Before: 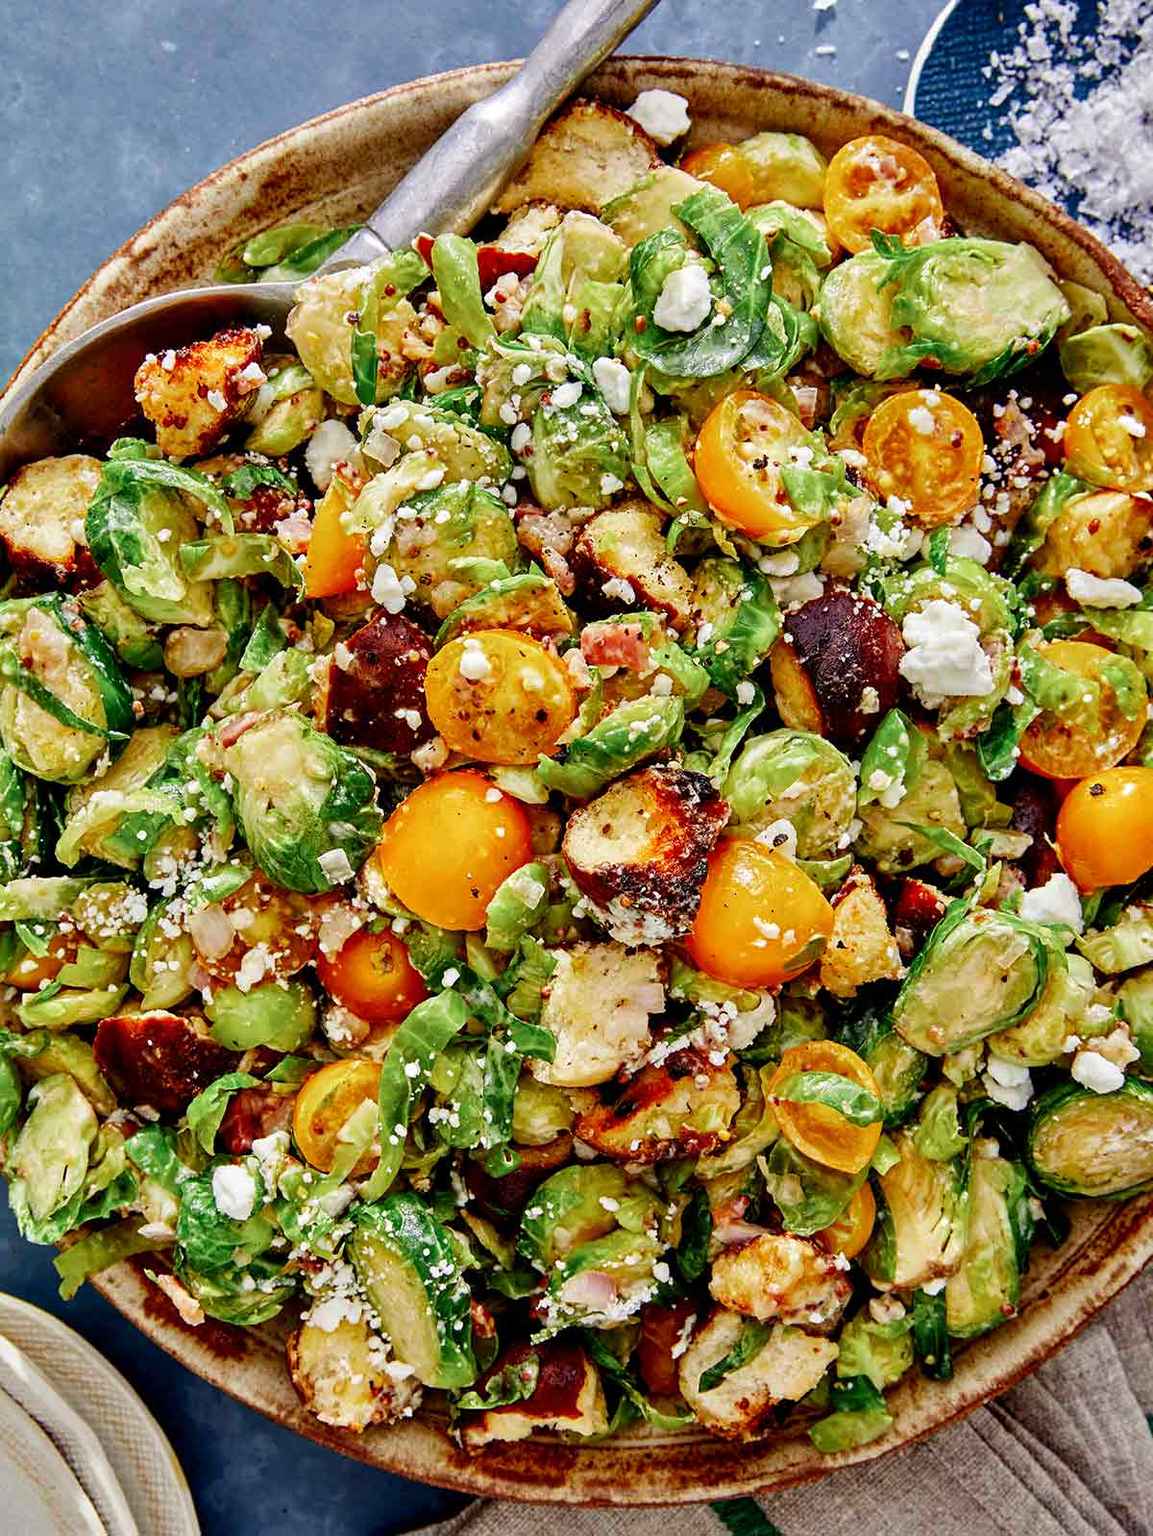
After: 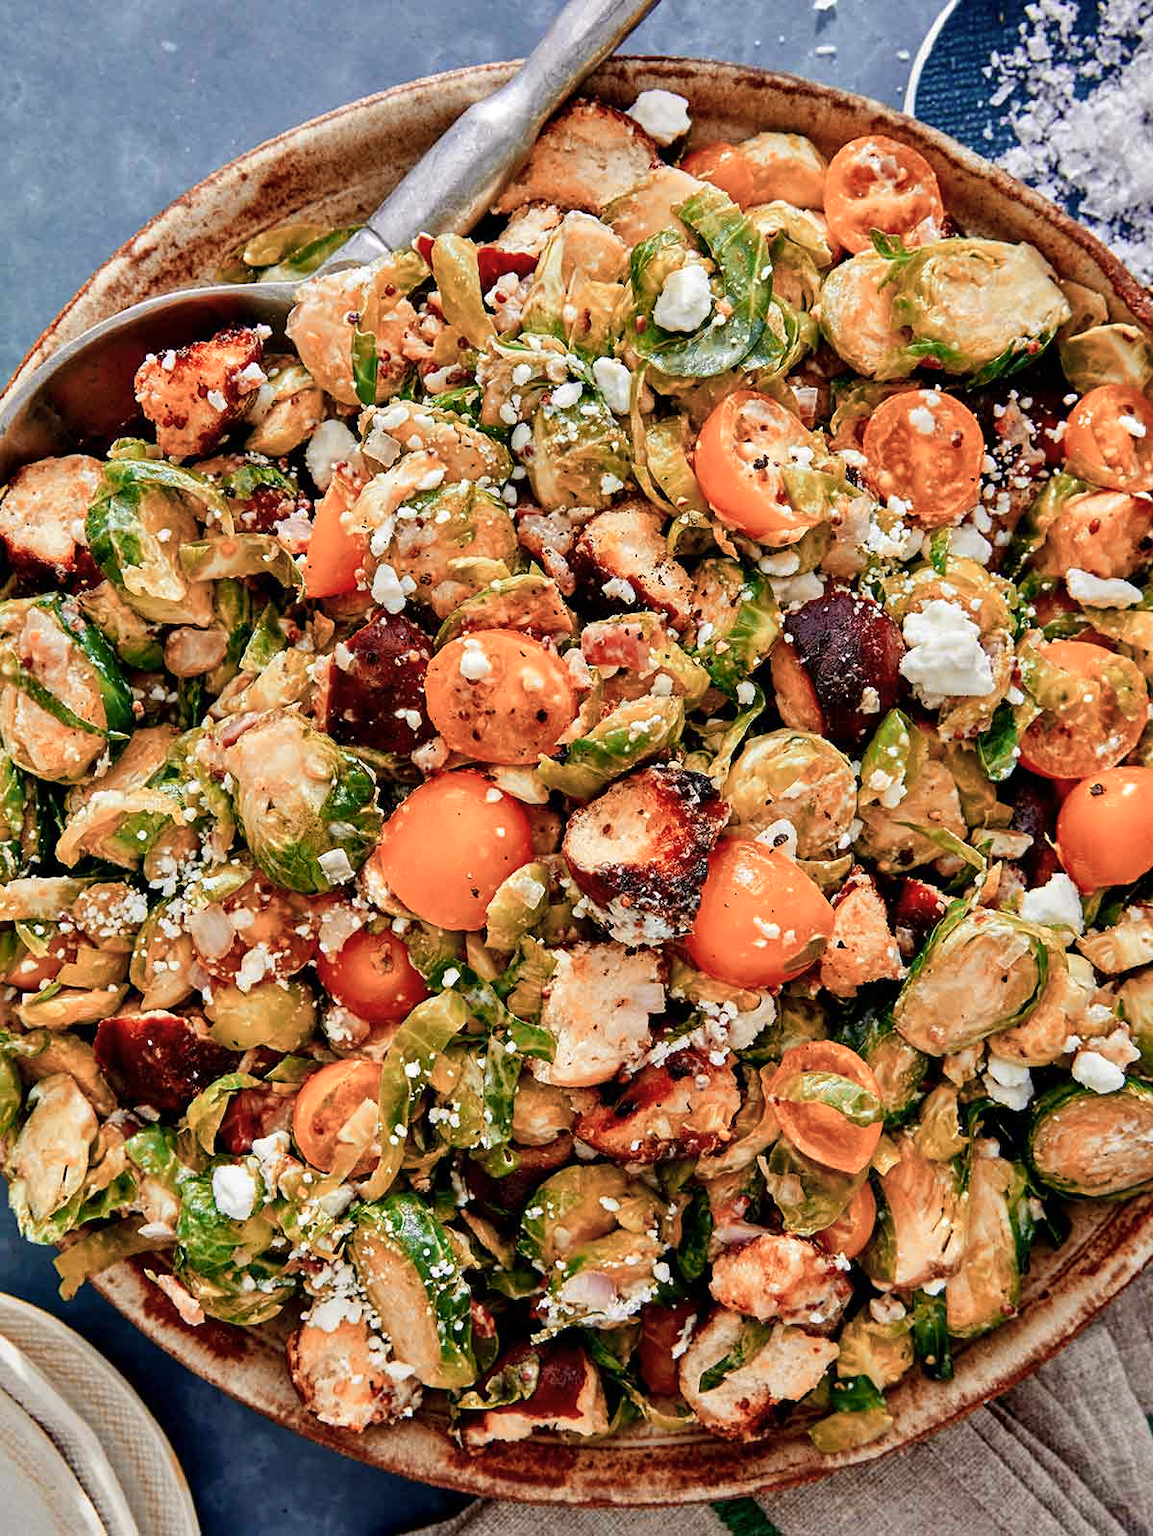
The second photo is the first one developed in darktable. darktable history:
contrast brightness saturation: saturation -0.085
color zones: curves: ch2 [(0, 0.5) (0.084, 0.497) (0.323, 0.335) (0.4, 0.497) (1, 0.5)]
